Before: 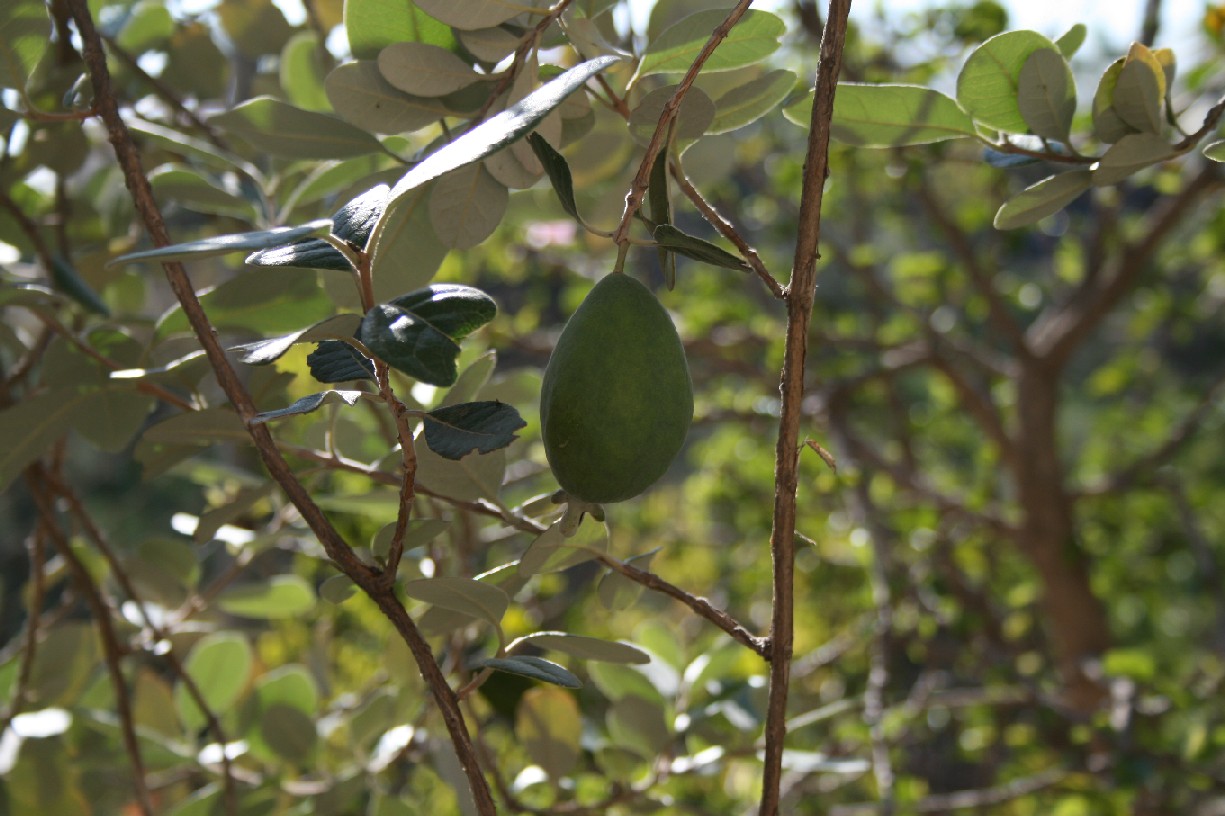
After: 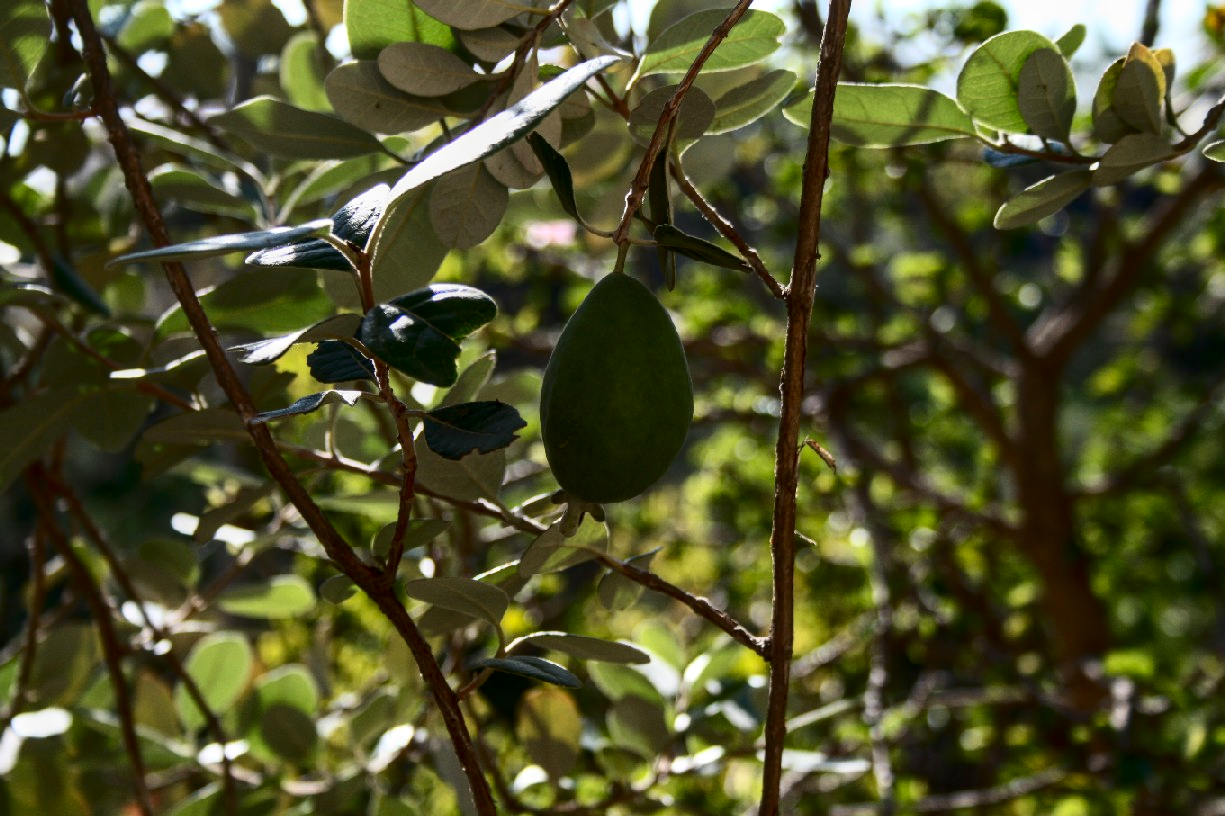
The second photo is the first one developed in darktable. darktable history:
contrast brightness saturation: contrast 0.32, brightness -0.08, saturation 0.17
local contrast: on, module defaults
